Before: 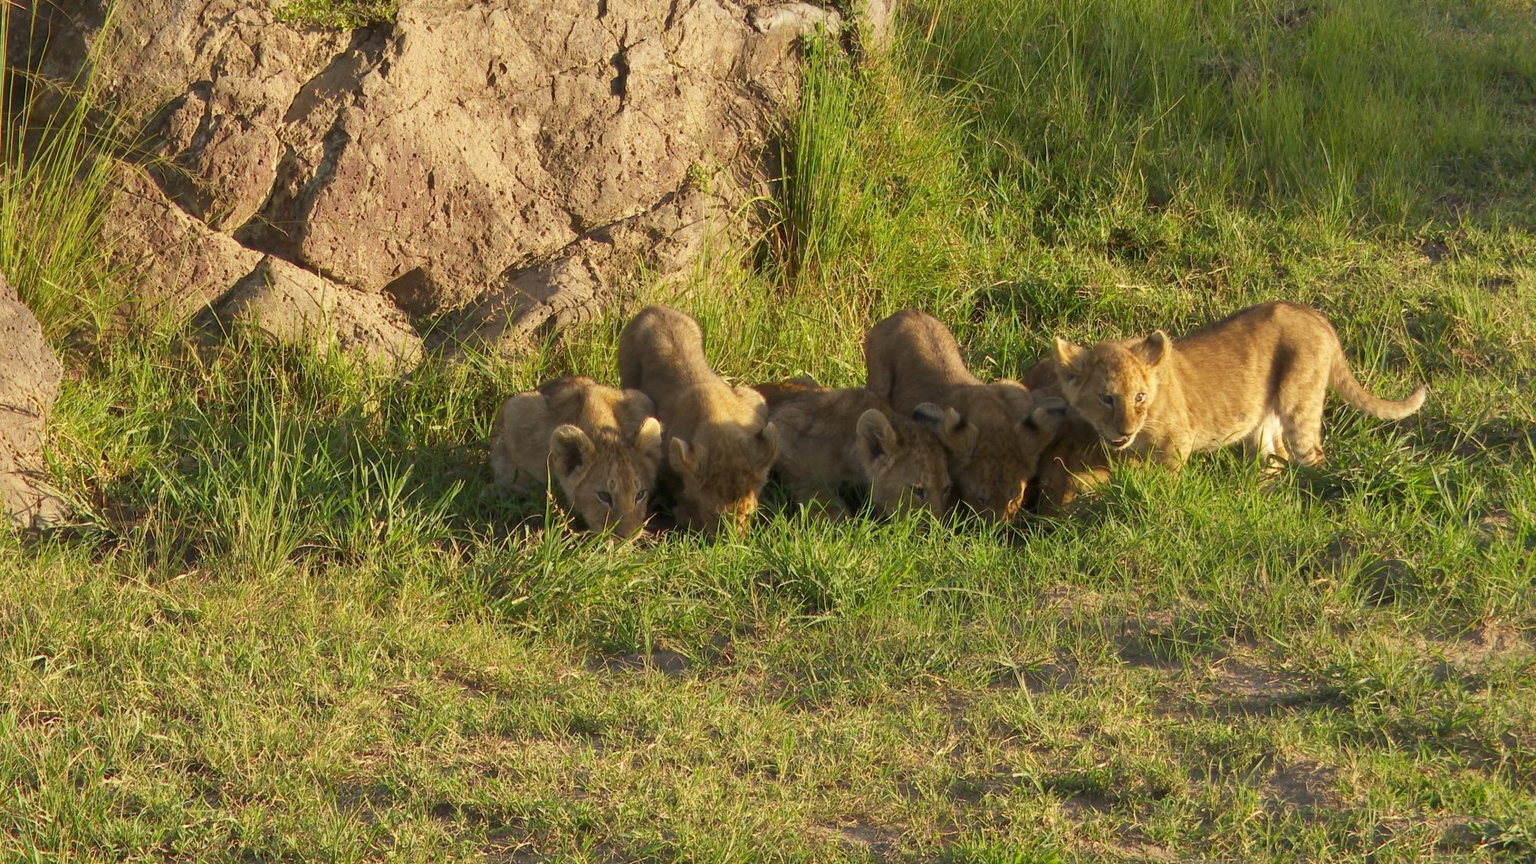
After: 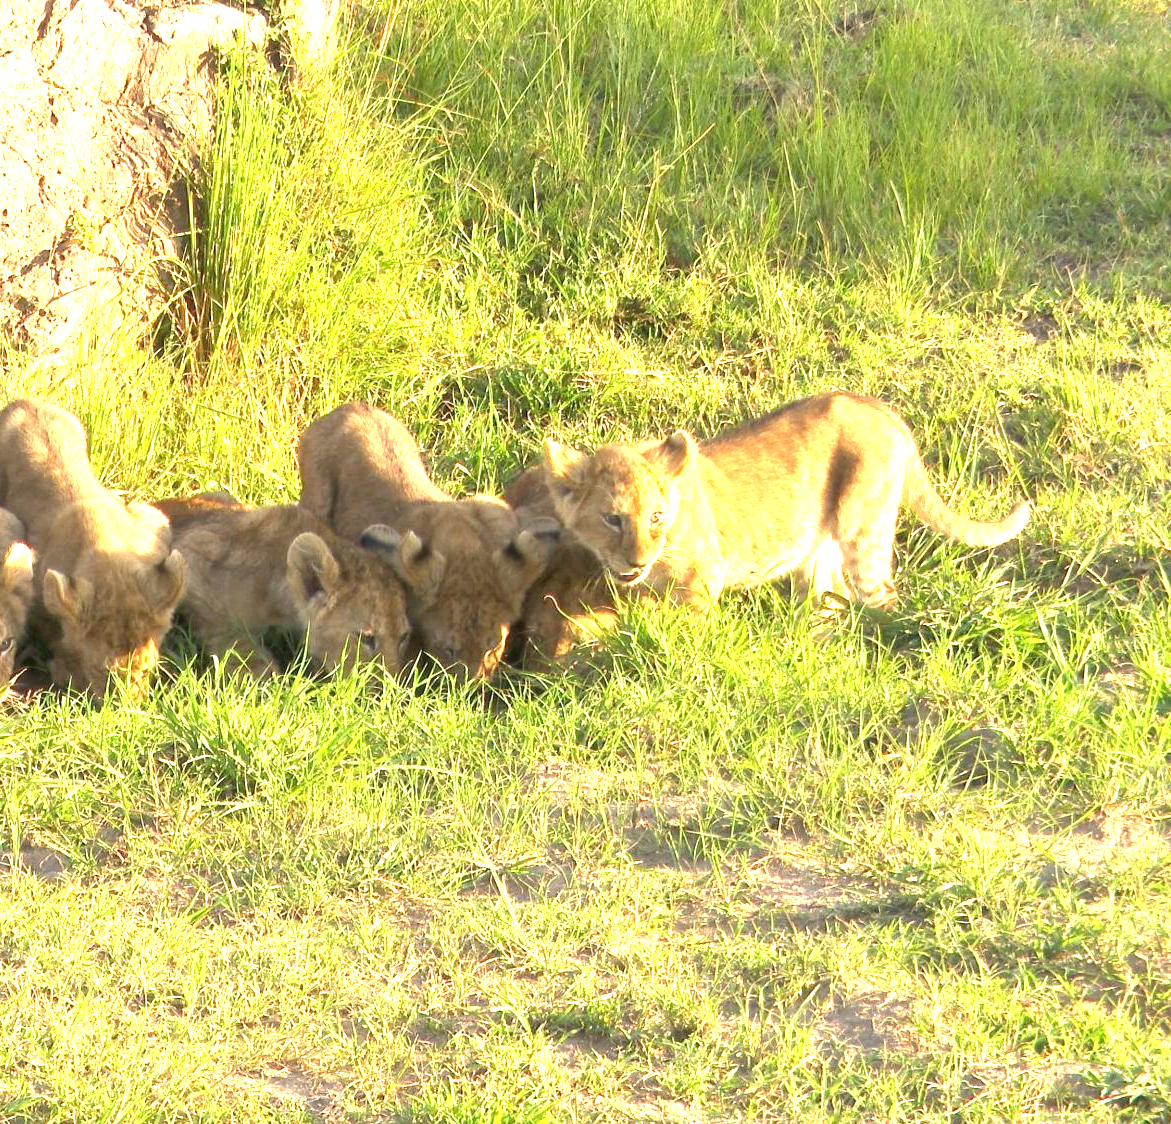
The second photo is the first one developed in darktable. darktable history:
crop: left 41.402%
exposure: black level correction 0, exposure 1.975 EV, compensate exposure bias true, compensate highlight preservation false
